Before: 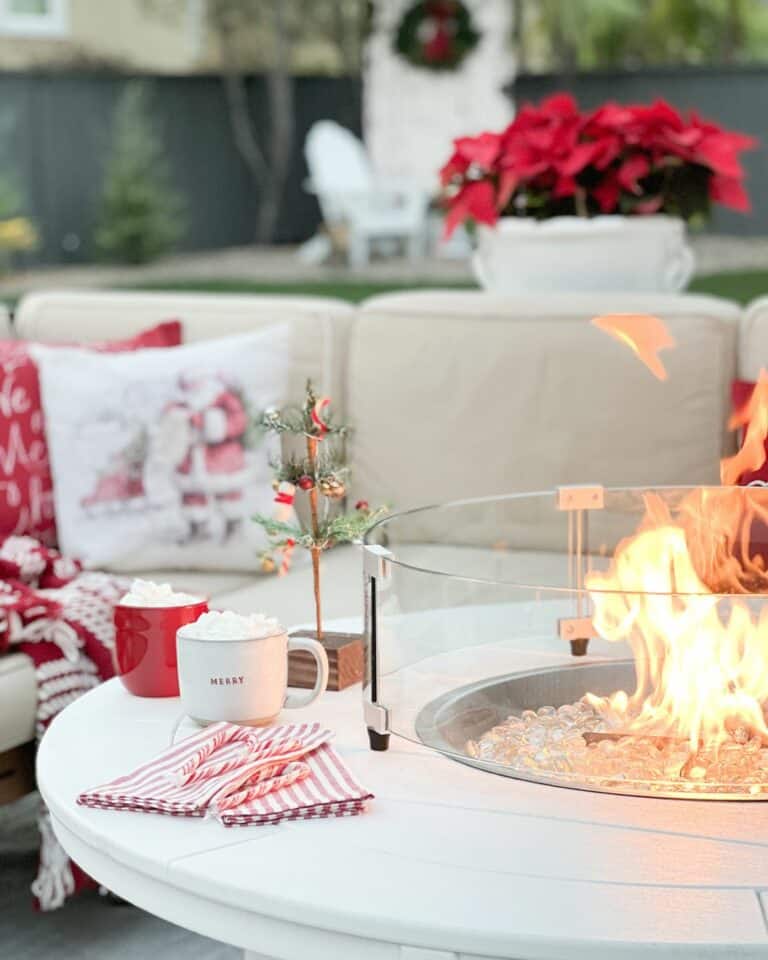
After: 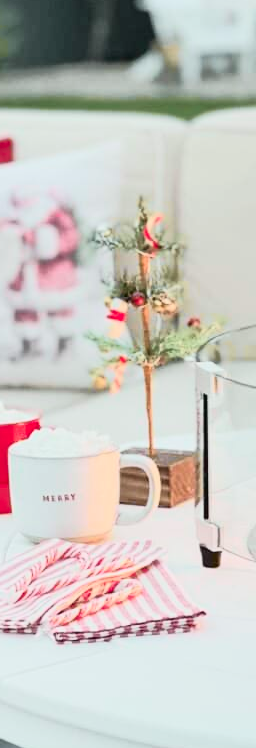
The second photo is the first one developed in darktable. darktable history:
crop and rotate: left 21.909%, top 19.074%, right 44.659%, bottom 3.007%
tone curve: curves: ch0 [(0, 0.008) (0.081, 0.044) (0.177, 0.123) (0.283, 0.253) (0.416, 0.449) (0.495, 0.524) (0.661, 0.756) (0.796, 0.859) (1, 0.951)]; ch1 [(0, 0) (0.161, 0.092) (0.35, 0.33) (0.392, 0.392) (0.427, 0.426) (0.479, 0.472) (0.505, 0.5) (0.521, 0.524) (0.567, 0.564) (0.583, 0.588) (0.625, 0.627) (0.678, 0.733) (1, 1)]; ch2 [(0, 0) (0.346, 0.362) (0.404, 0.427) (0.502, 0.499) (0.531, 0.523) (0.544, 0.561) (0.58, 0.59) (0.629, 0.642) (0.717, 0.678) (1, 1)], color space Lab, independent channels, preserve colors none
